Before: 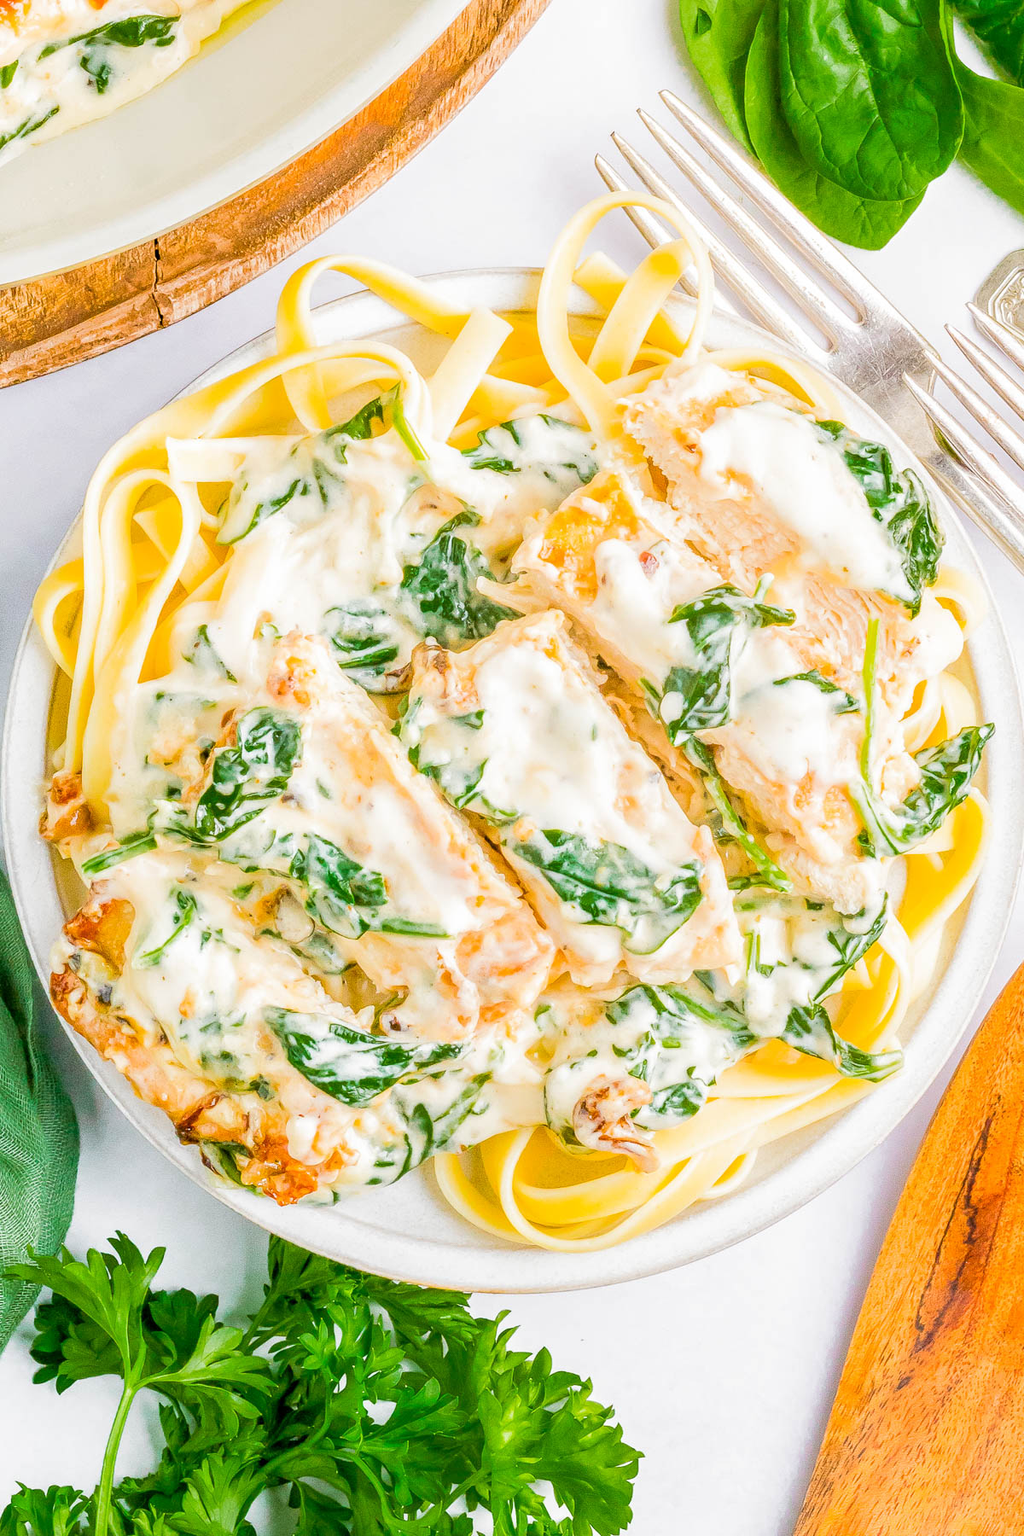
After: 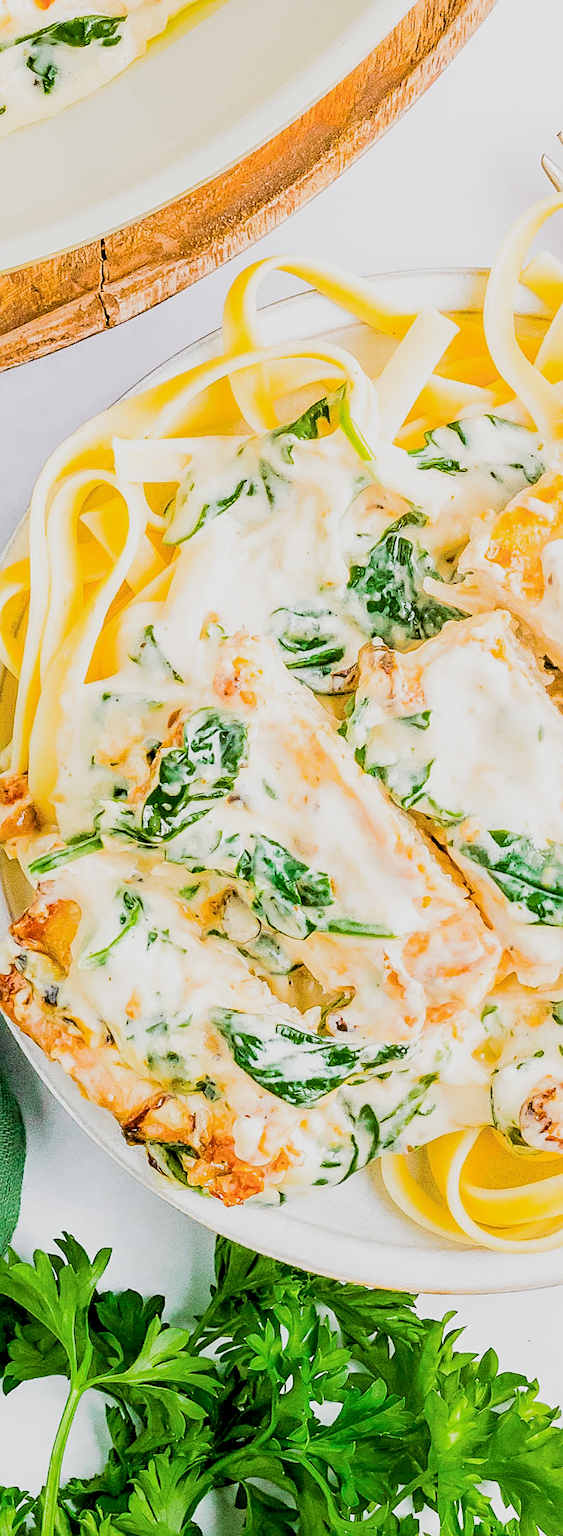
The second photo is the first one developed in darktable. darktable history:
crop: left 5.295%, right 38.825%
sharpen: on, module defaults
filmic rgb: black relative exposure -5.04 EV, white relative exposure 4 EV, hardness 2.89, contrast 1.297, highlights saturation mix -31.08%
